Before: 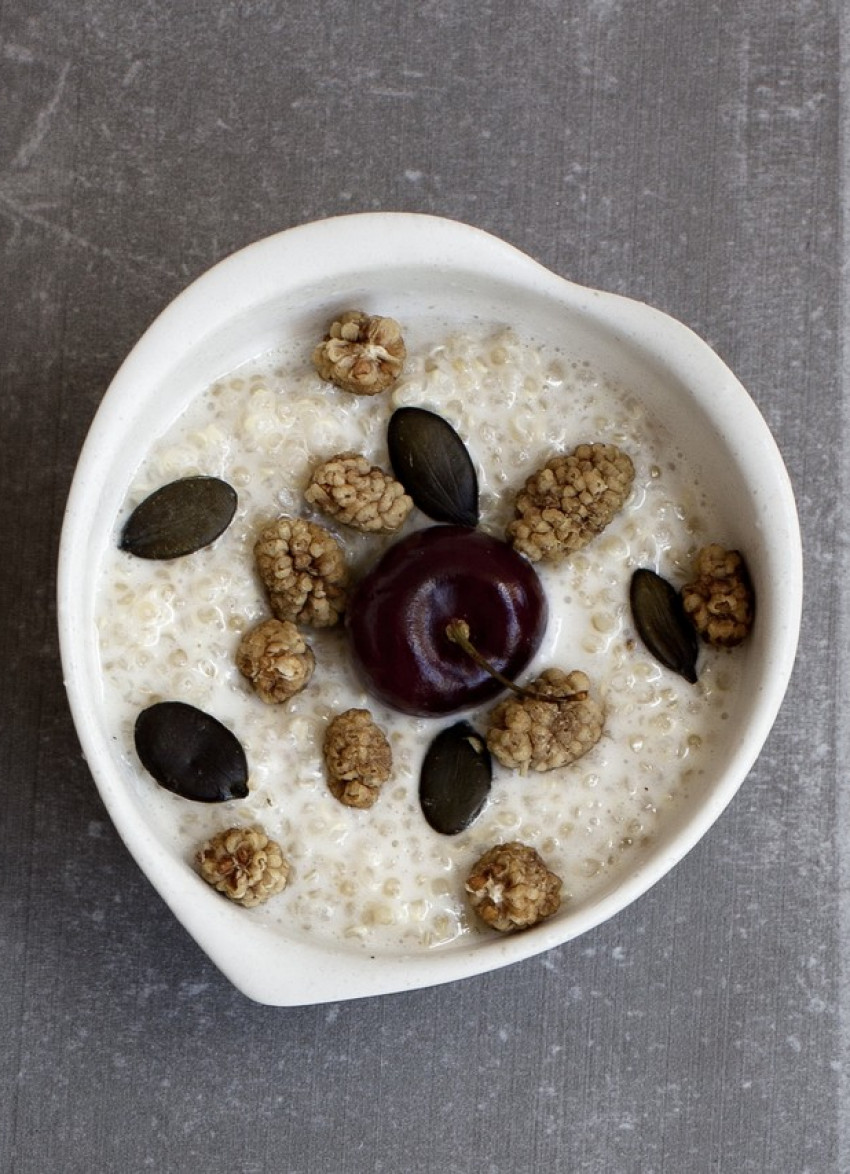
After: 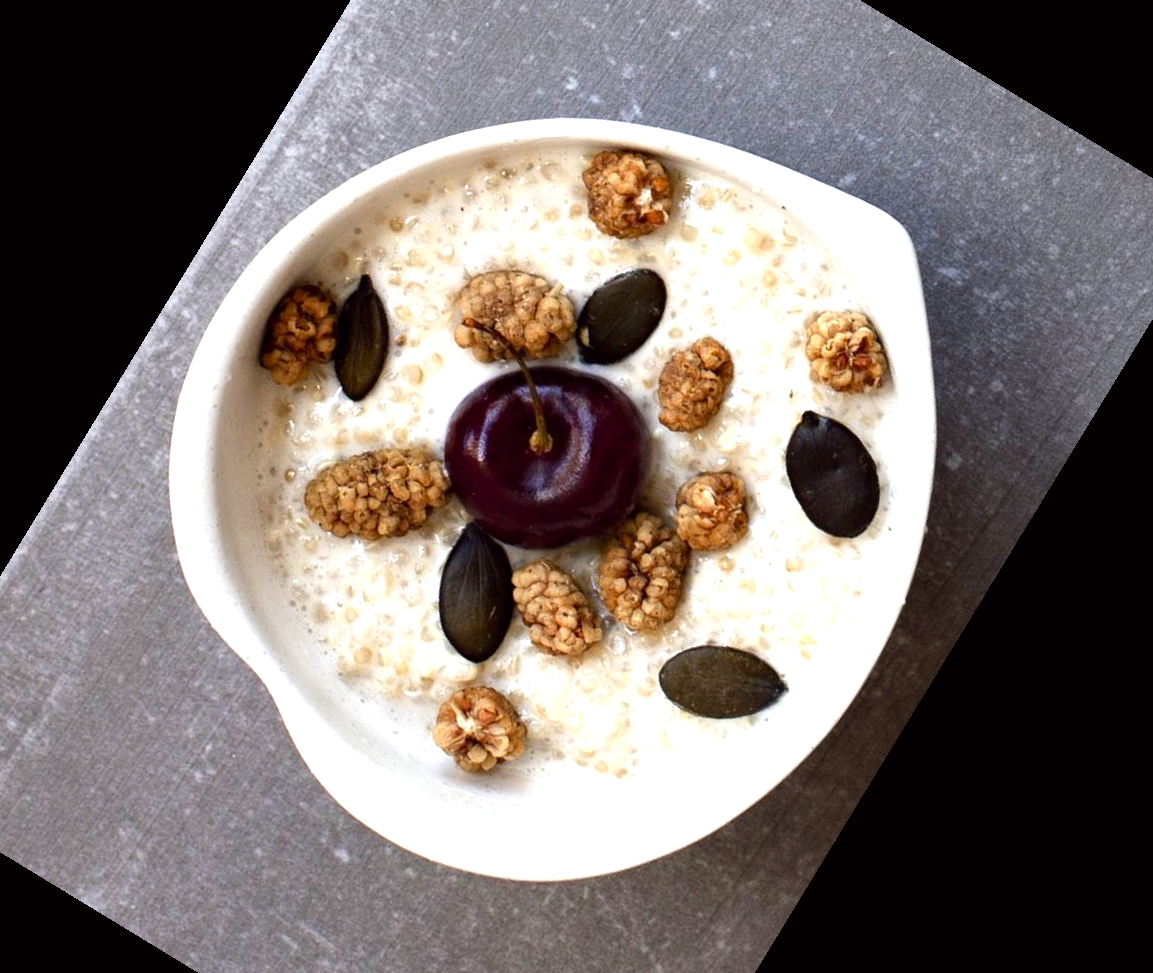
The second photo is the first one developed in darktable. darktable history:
exposure: exposure 0.6 EV, compensate highlight preservation false
crop and rotate: angle 148.68°, left 9.111%, top 15.603%, right 4.588%, bottom 17.041%
color zones: curves: ch1 [(0.309, 0.524) (0.41, 0.329) (0.508, 0.509)]; ch2 [(0.25, 0.457) (0.75, 0.5)]
color balance: lift [1, 1.001, 0.999, 1.001], gamma [1, 1.004, 1.007, 0.993], gain [1, 0.991, 0.987, 1.013], contrast 7.5%, contrast fulcrum 10%, output saturation 115%
